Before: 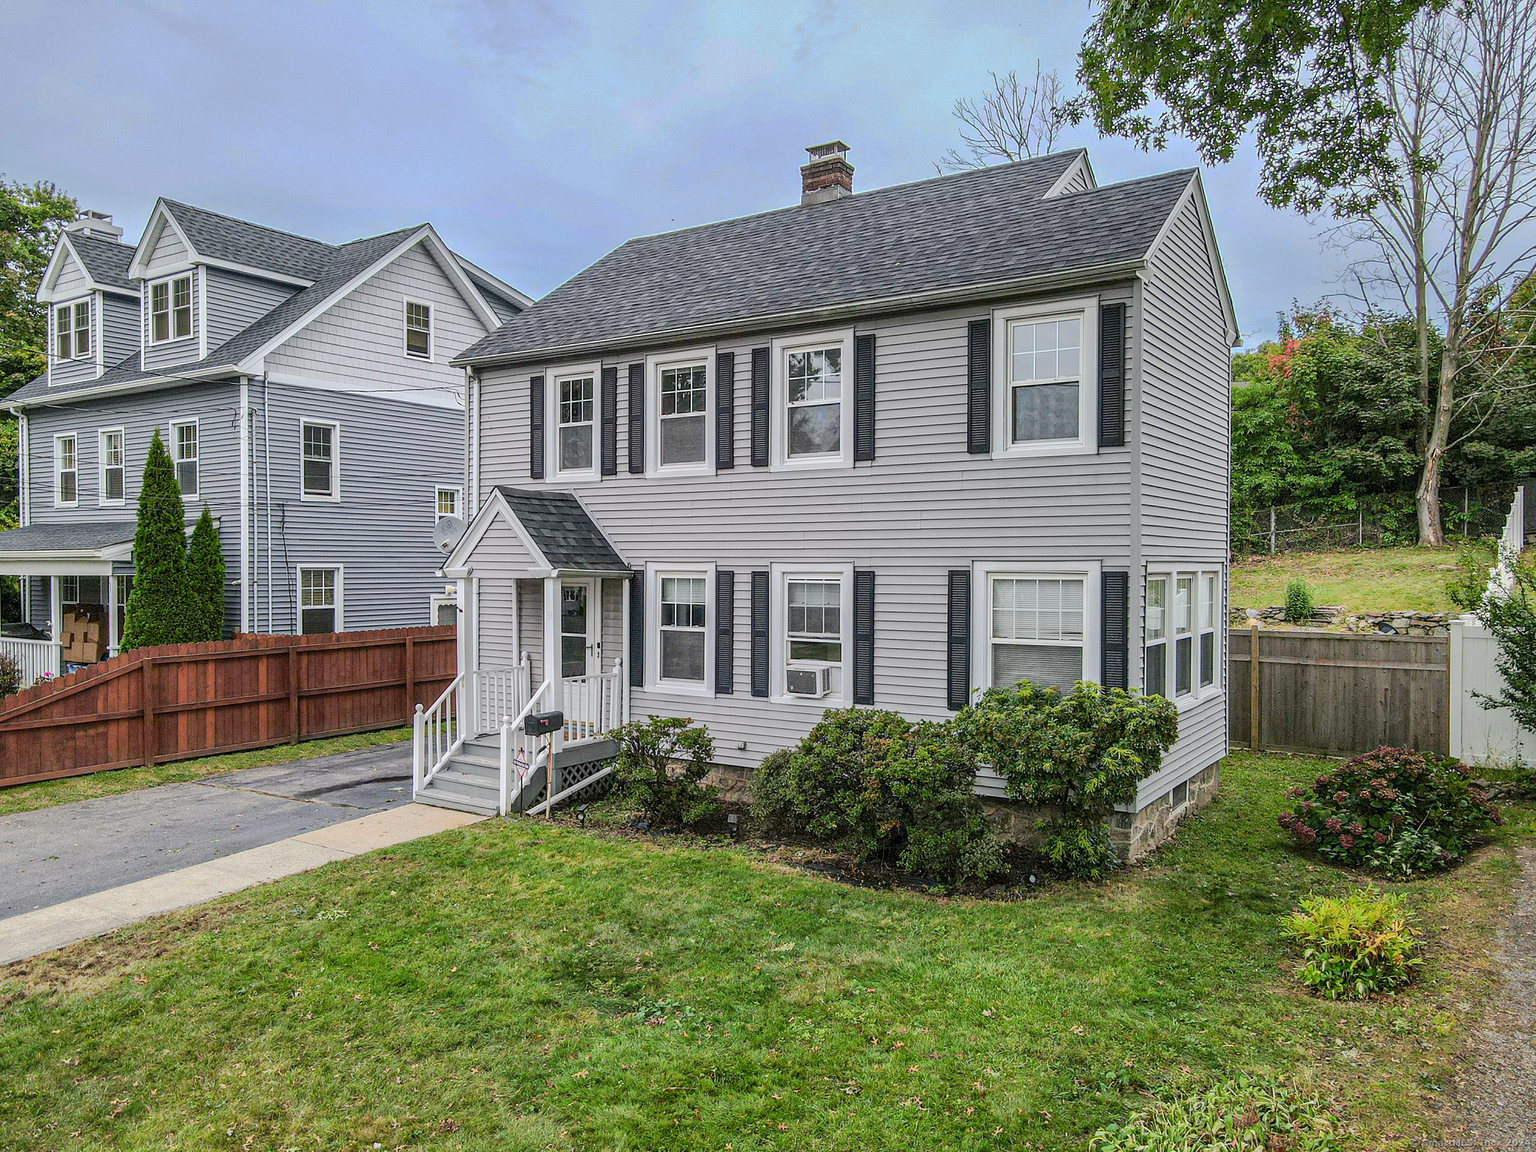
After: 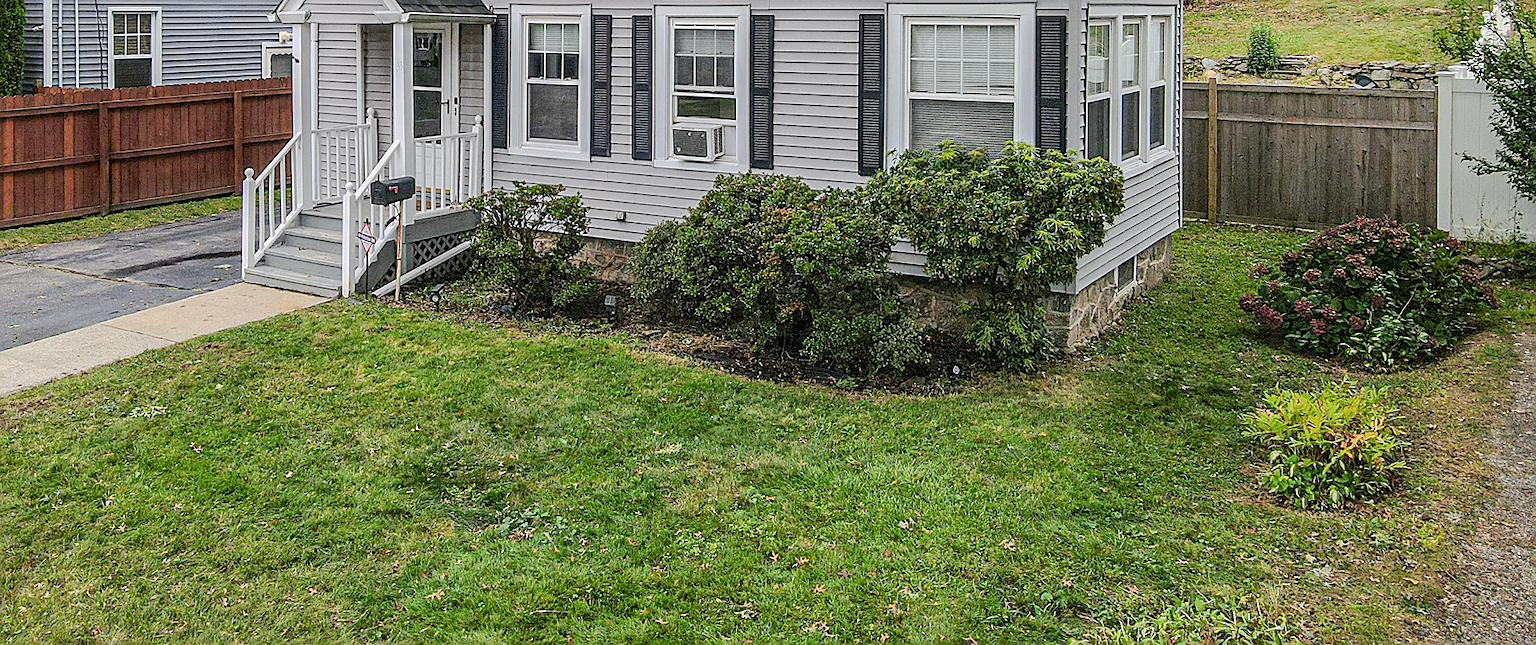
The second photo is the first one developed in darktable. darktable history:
sharpen: on, module defaults
crop and rotate: left 13.263%, top 48.487%, bottom 2.909%
